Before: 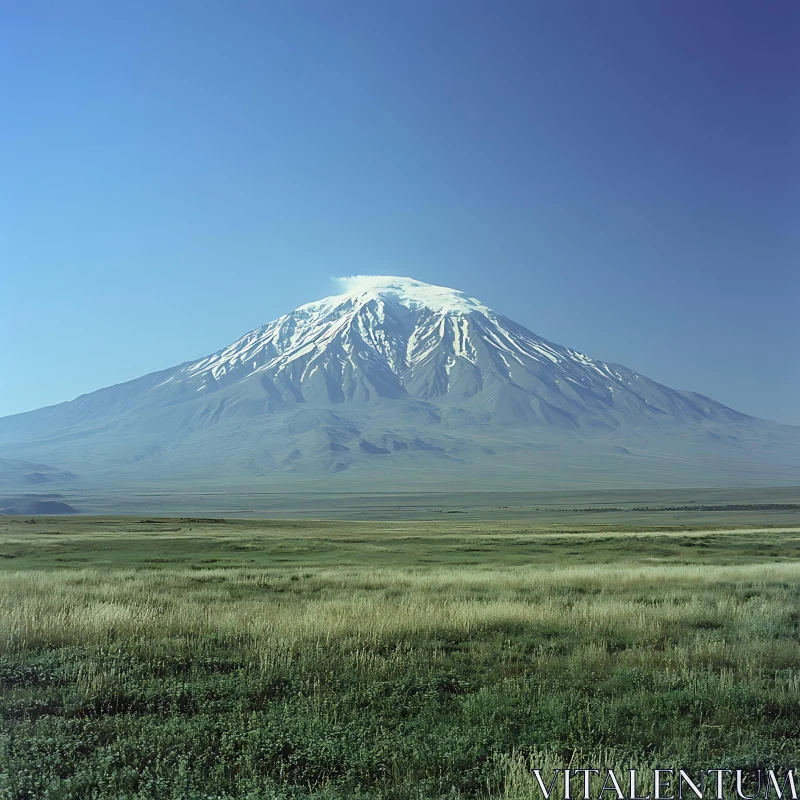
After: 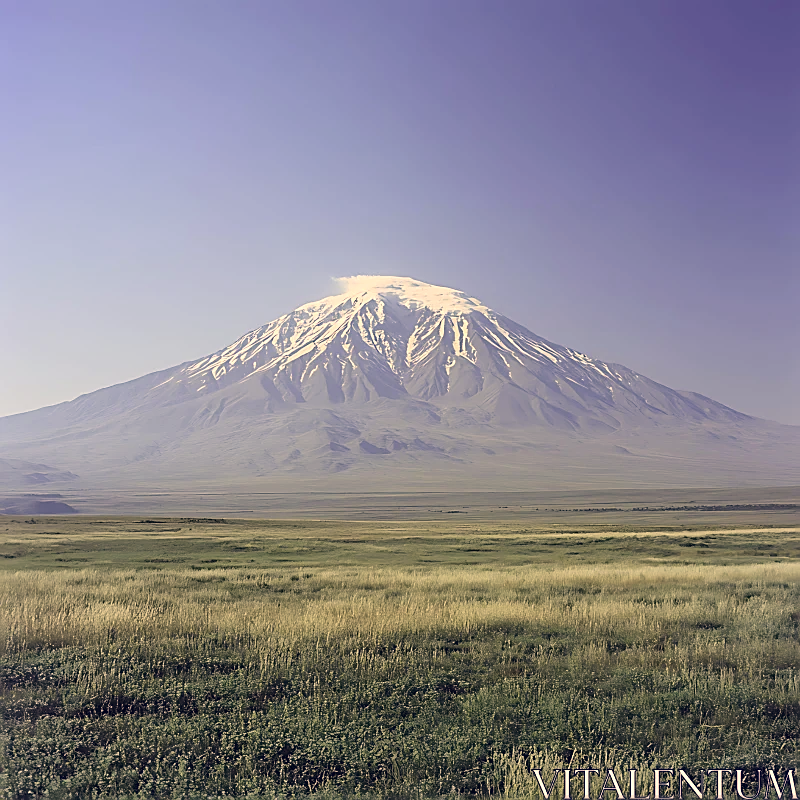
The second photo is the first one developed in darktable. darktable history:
sharpen: on, module defaults
contrast brightness saturation: contrast 0.071, brightness 0.081, saturation 0.177
color correction: highlights a* 20.12, highlights b* 28.05, shadows a* 3.43, shadows b* -17.42, saturation 0.758
